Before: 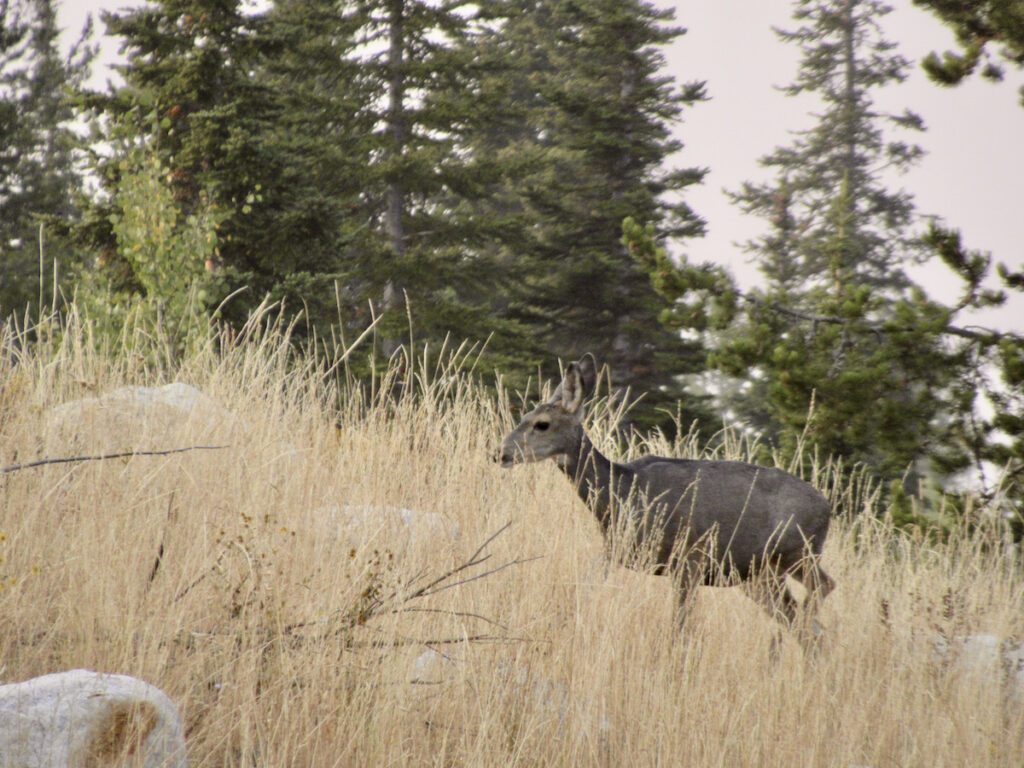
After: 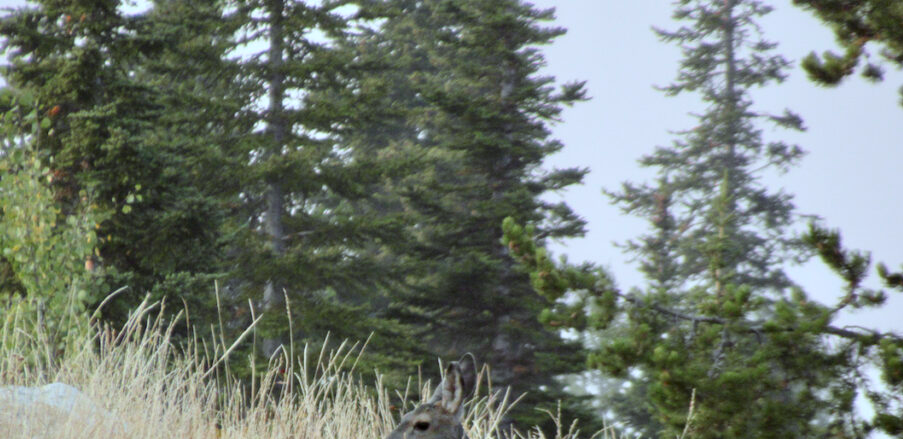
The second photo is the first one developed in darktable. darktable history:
color calibration: gray › normalize channels true, illuminant Planckian (black body), x 0.378, y 0.374, temperature 4044.57 K, gamut compression 0.012
crop and rotate: left 11.768%, bottom 42.763%
